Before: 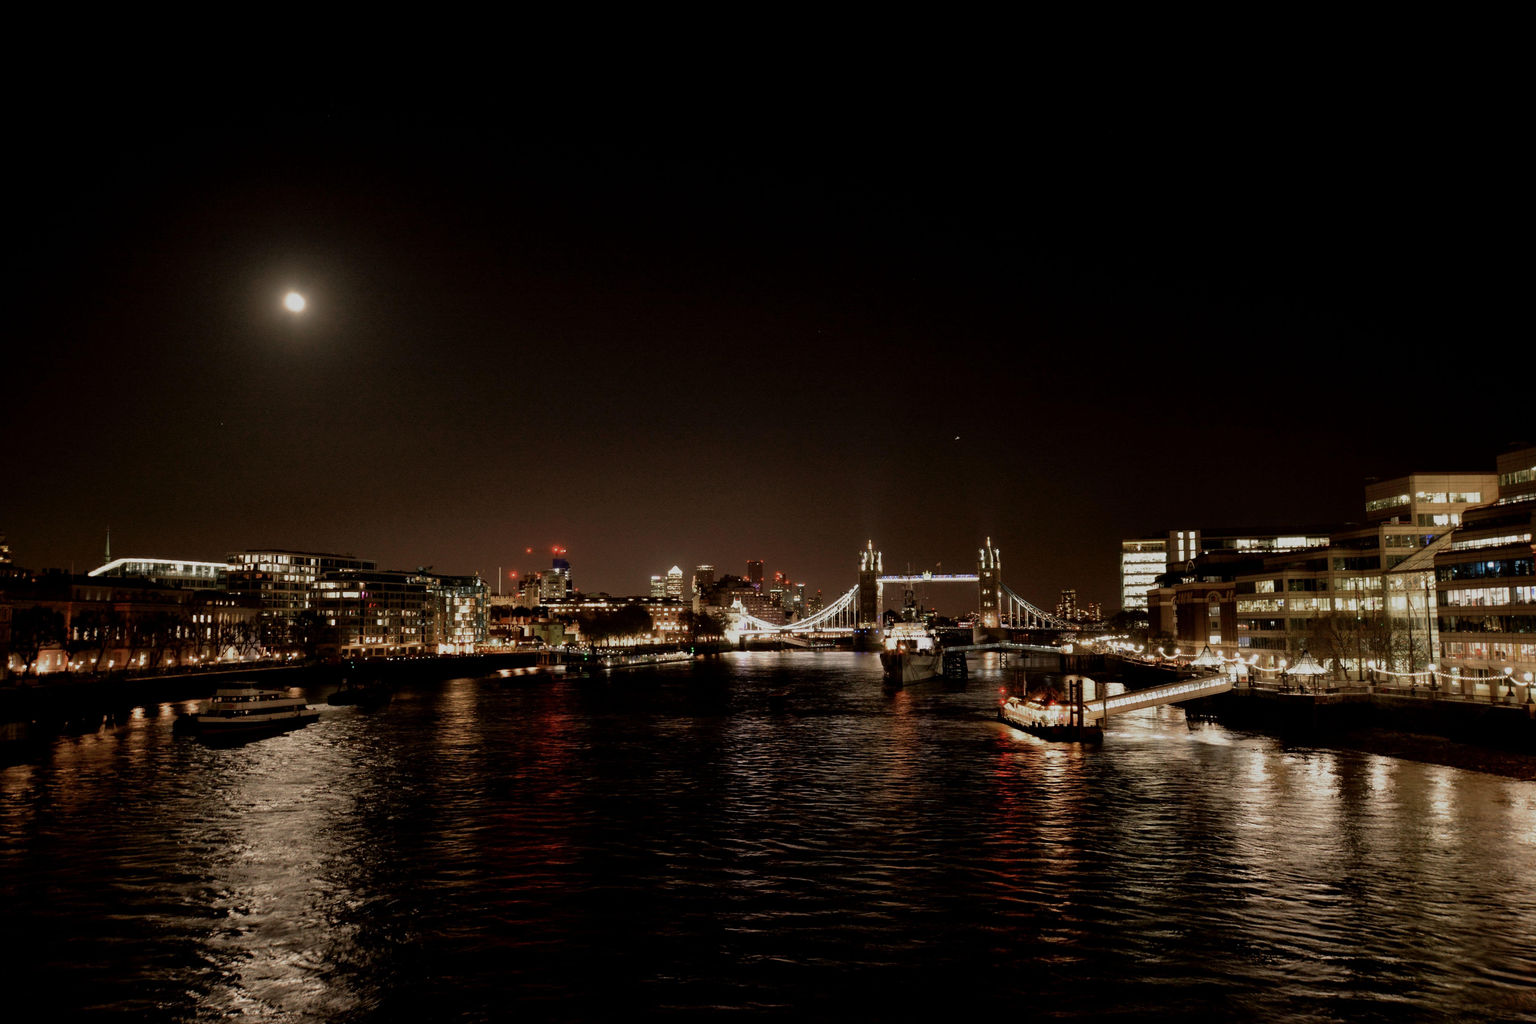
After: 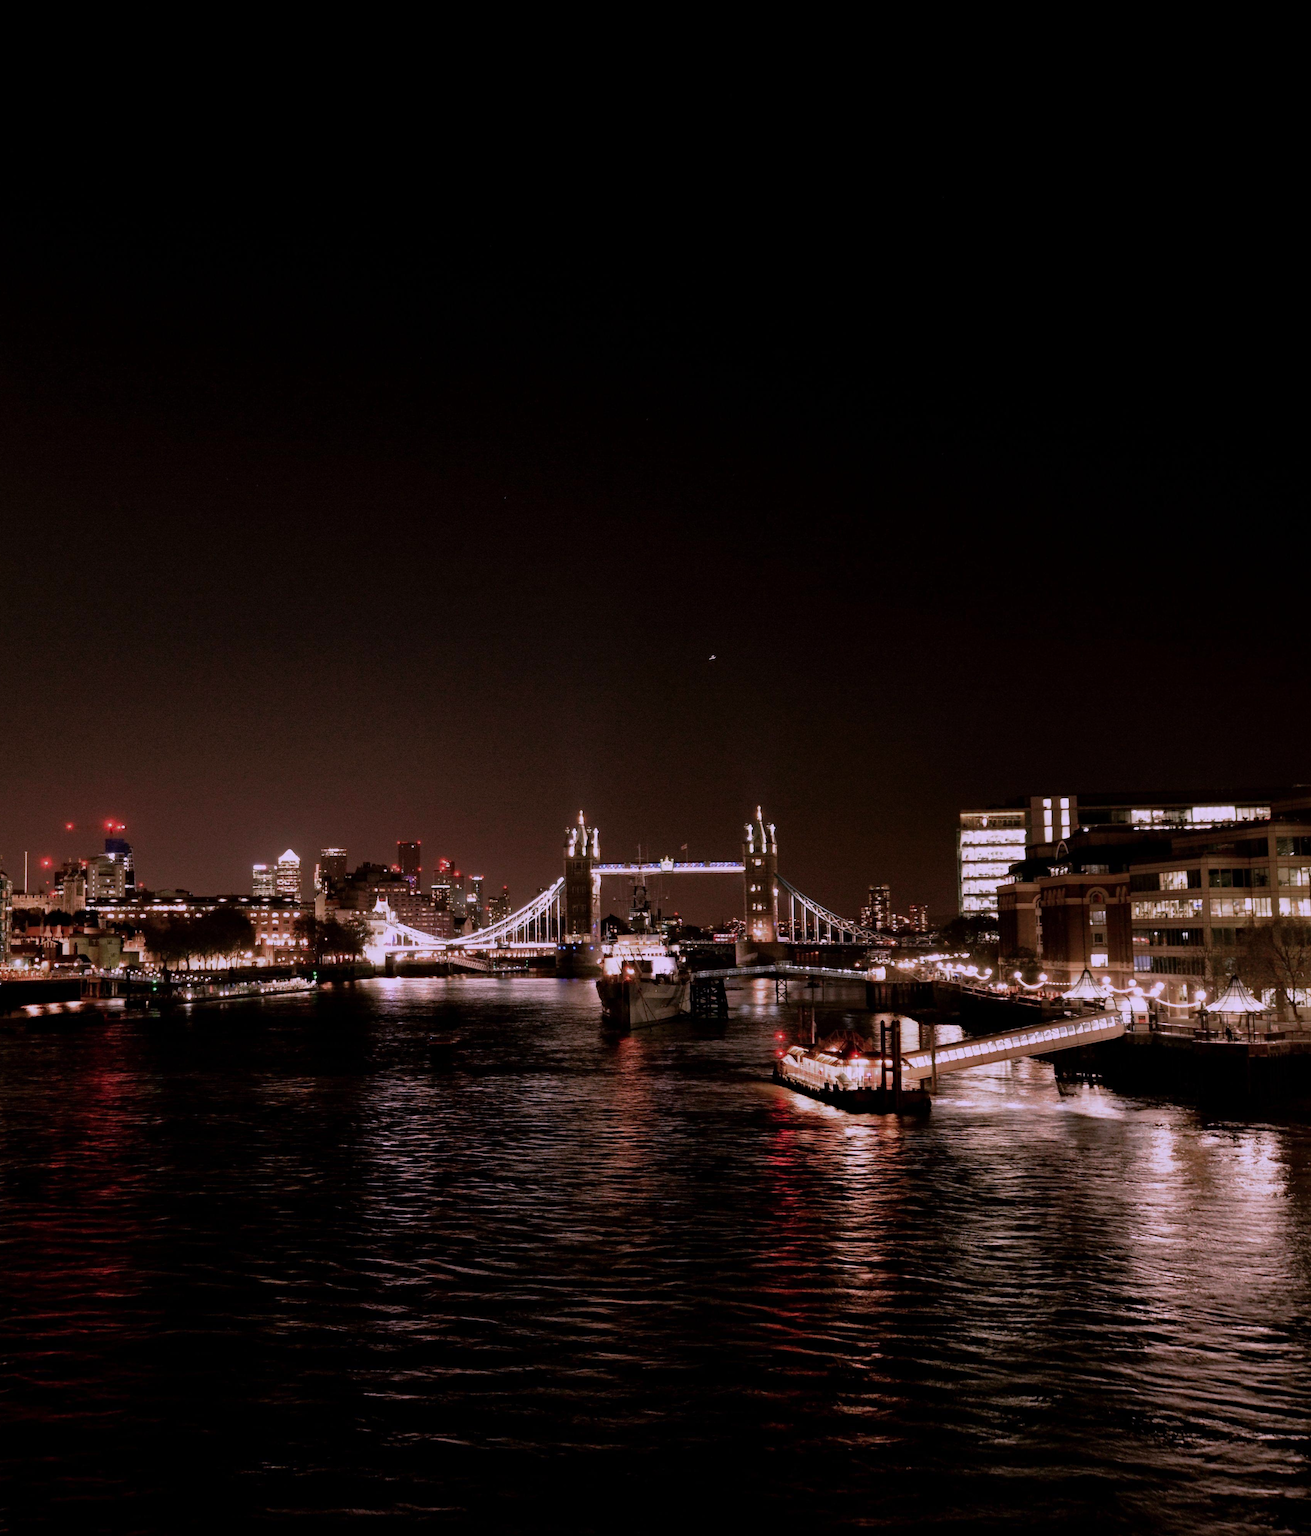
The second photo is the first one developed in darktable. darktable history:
crop: left 31.444%, top 0.017%, right 11.656%
haze removal: compatibility mode true, adaptive false
color correction: highlights a* 15.47, highlights b* -20.13
